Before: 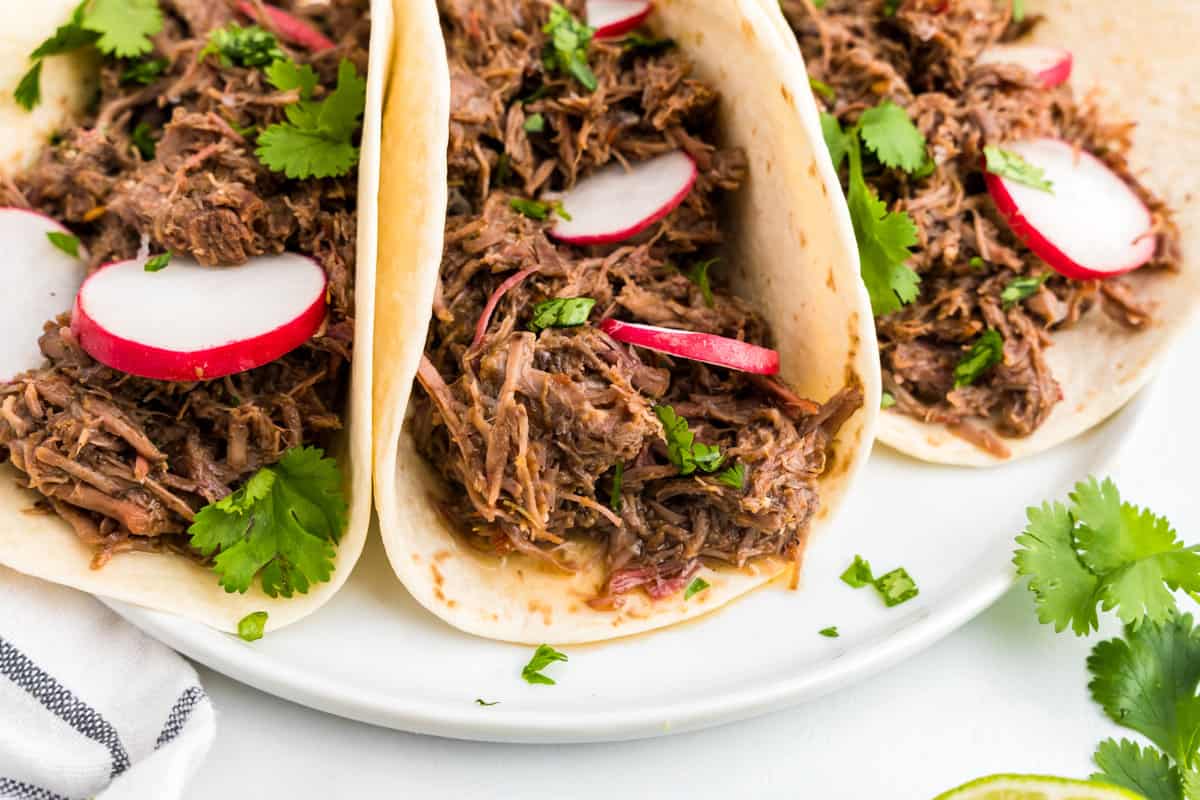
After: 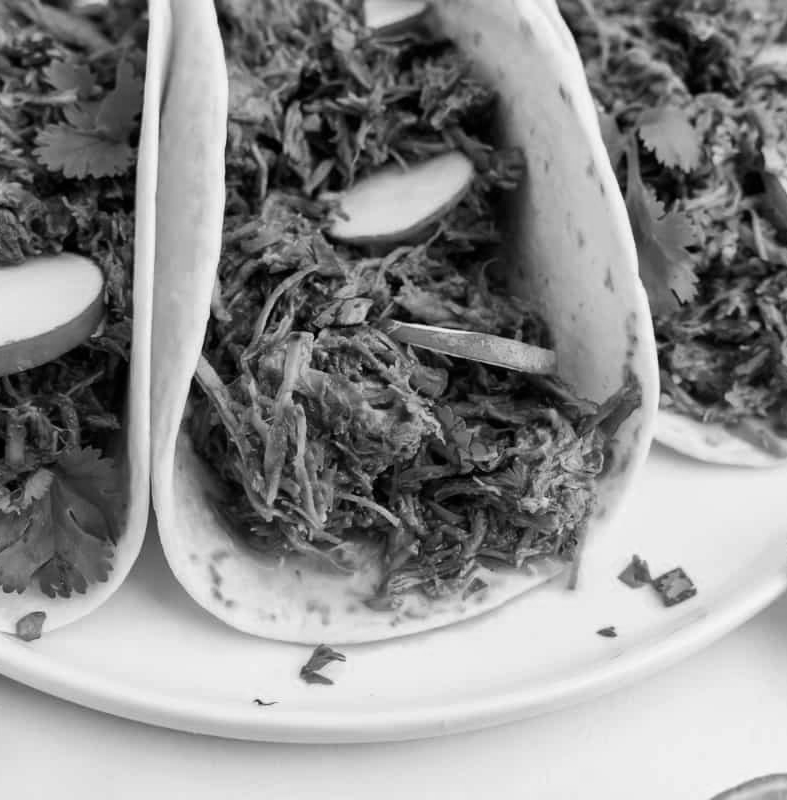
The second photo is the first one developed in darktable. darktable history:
color calibration: output gray [0.253, 0.26, 0.487, 0], illuminant same as pipeline (D50), adaptation XYZ, x 0.345, y 0.358, temperature 5009.01 K
crop and rotate: left 18.529%, right 15.869%
